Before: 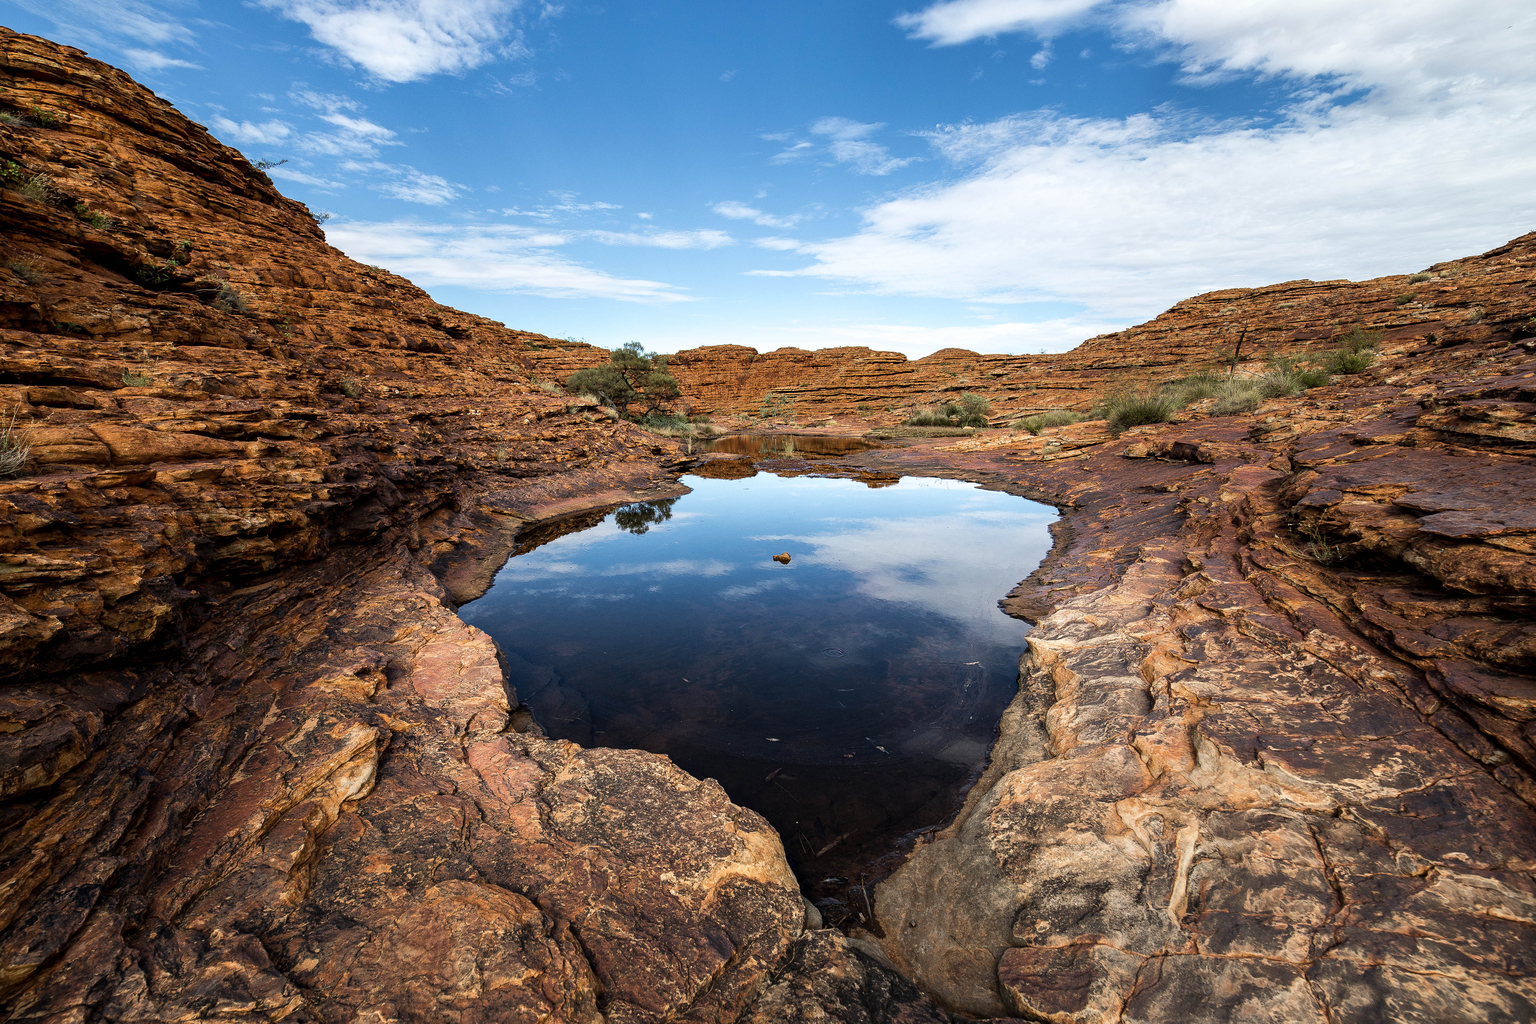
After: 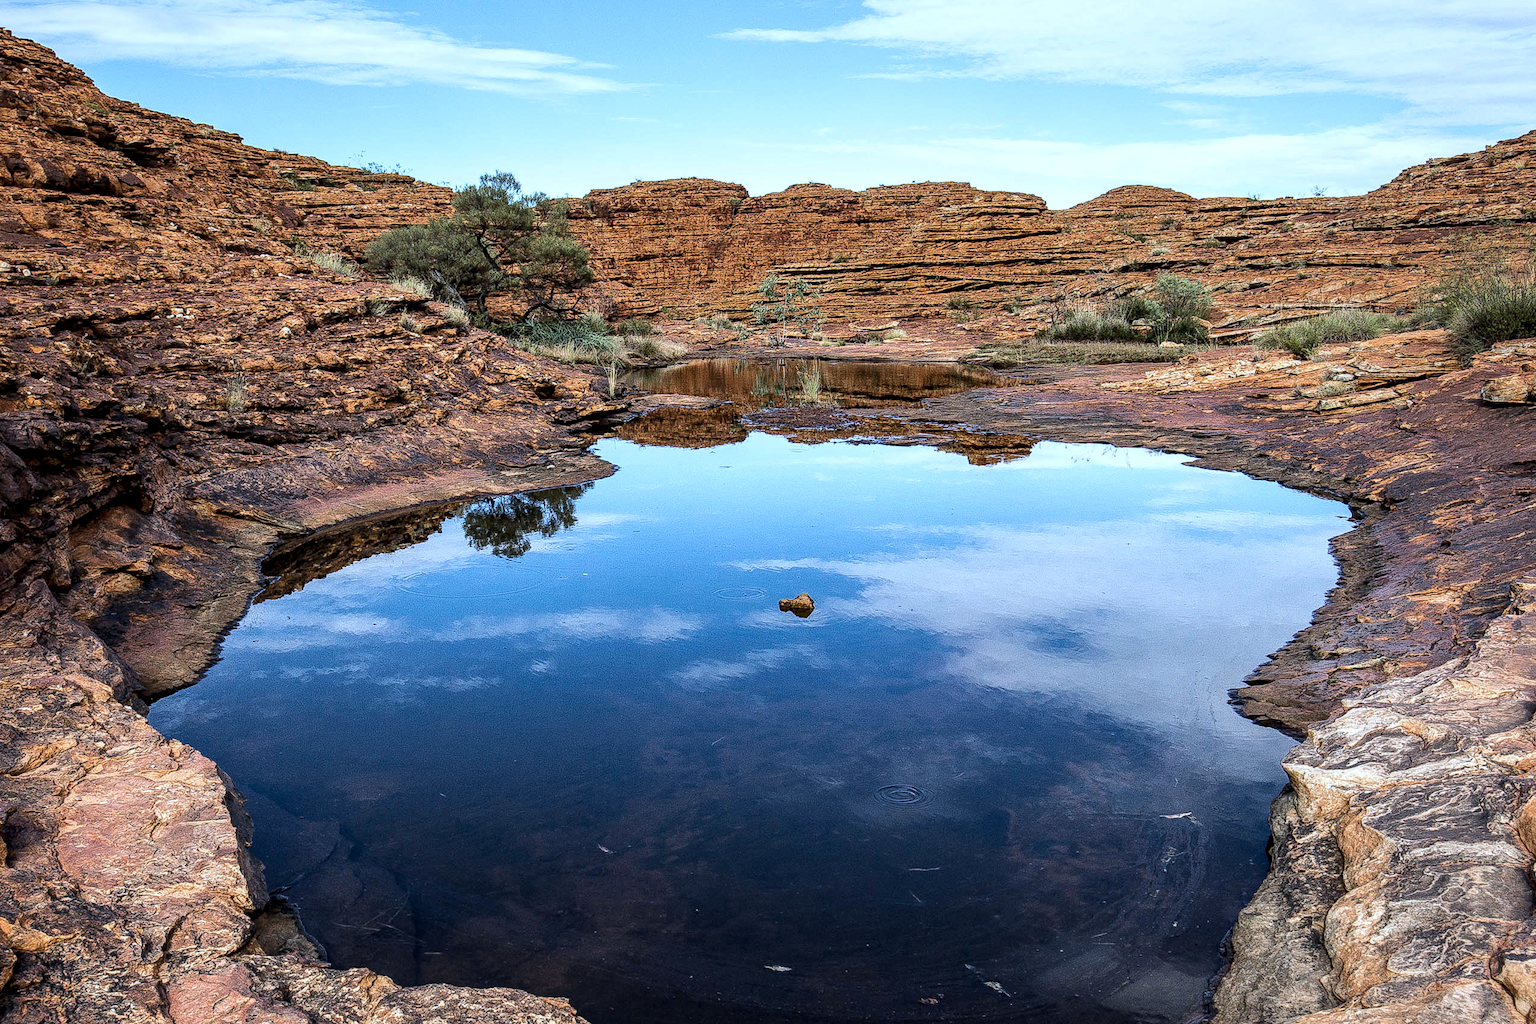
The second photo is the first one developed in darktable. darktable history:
color calibration: x 0.38, y 0.39, temperature 4086.04 K
local contrast: detail 130%
crop: left 25%, top 25%, right 25%, bottom 25%
